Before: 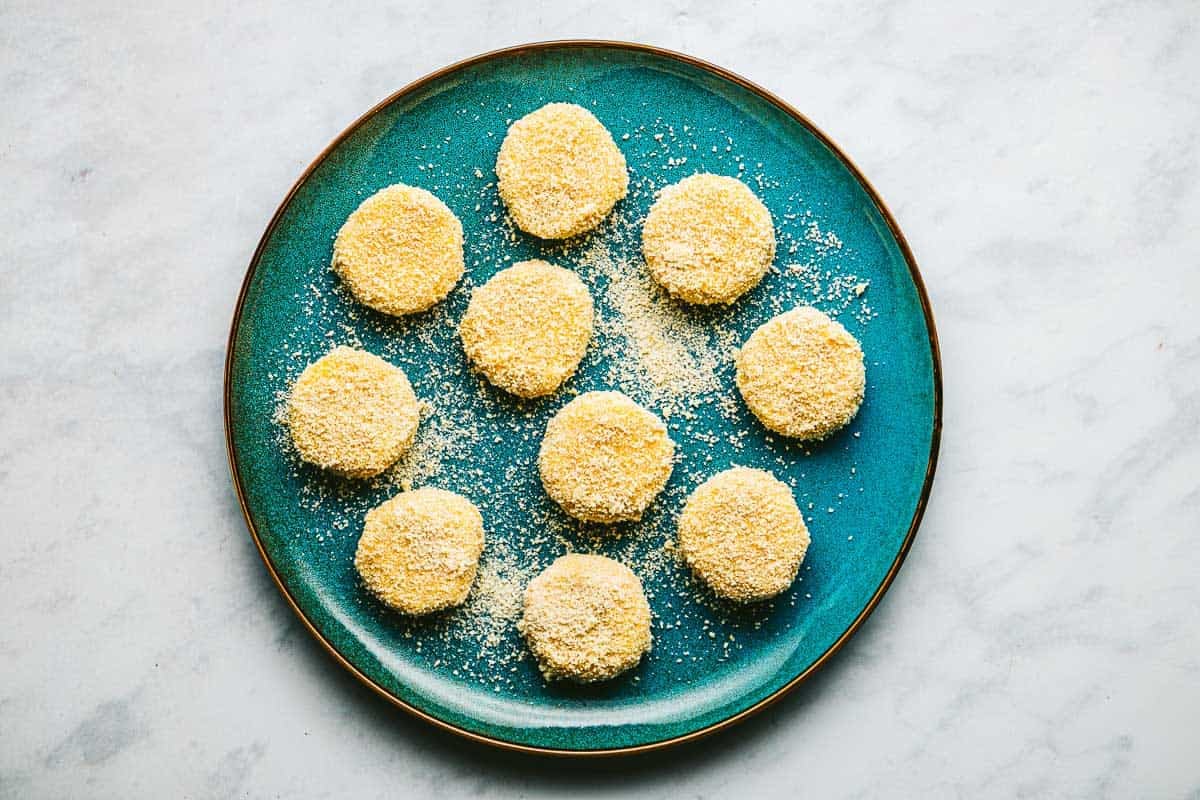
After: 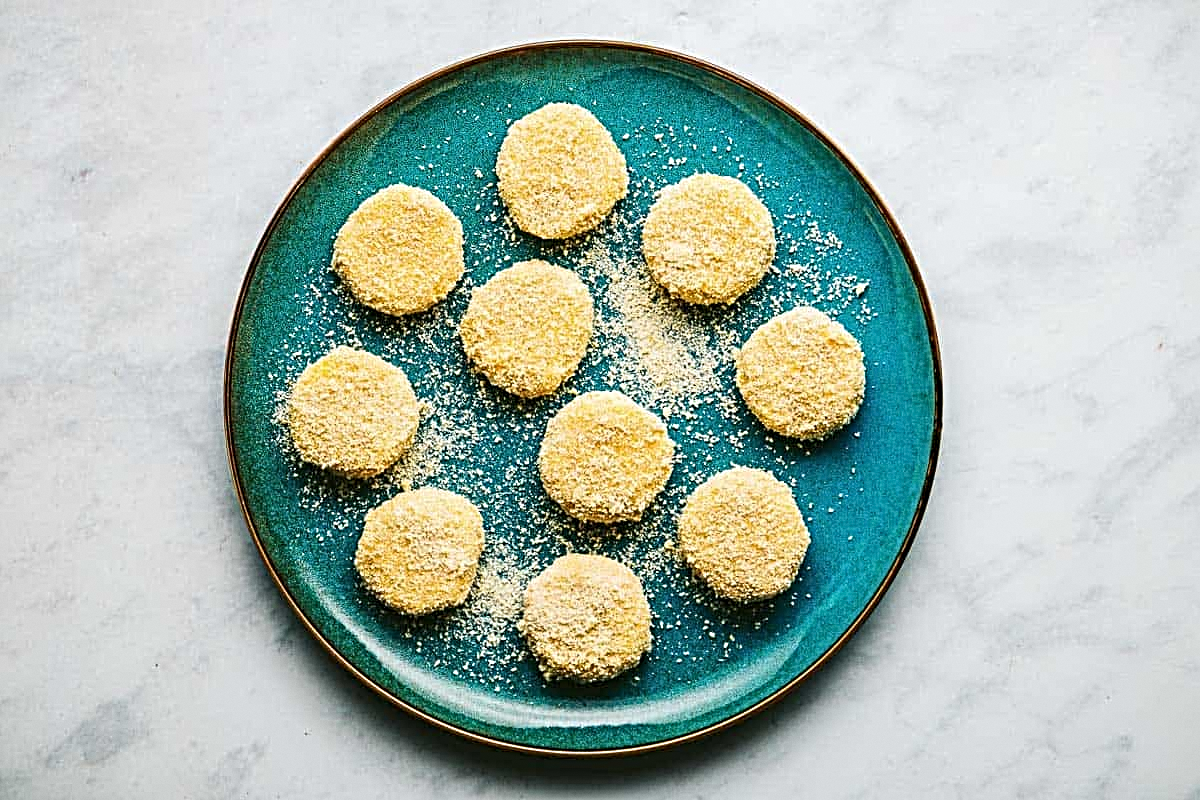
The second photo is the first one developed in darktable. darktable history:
grain: coarseness 14.57 ISO, strength 8.8%
exposure: compensate exposure bias true, compensate highlight preservation false
sharpen: radius 4
